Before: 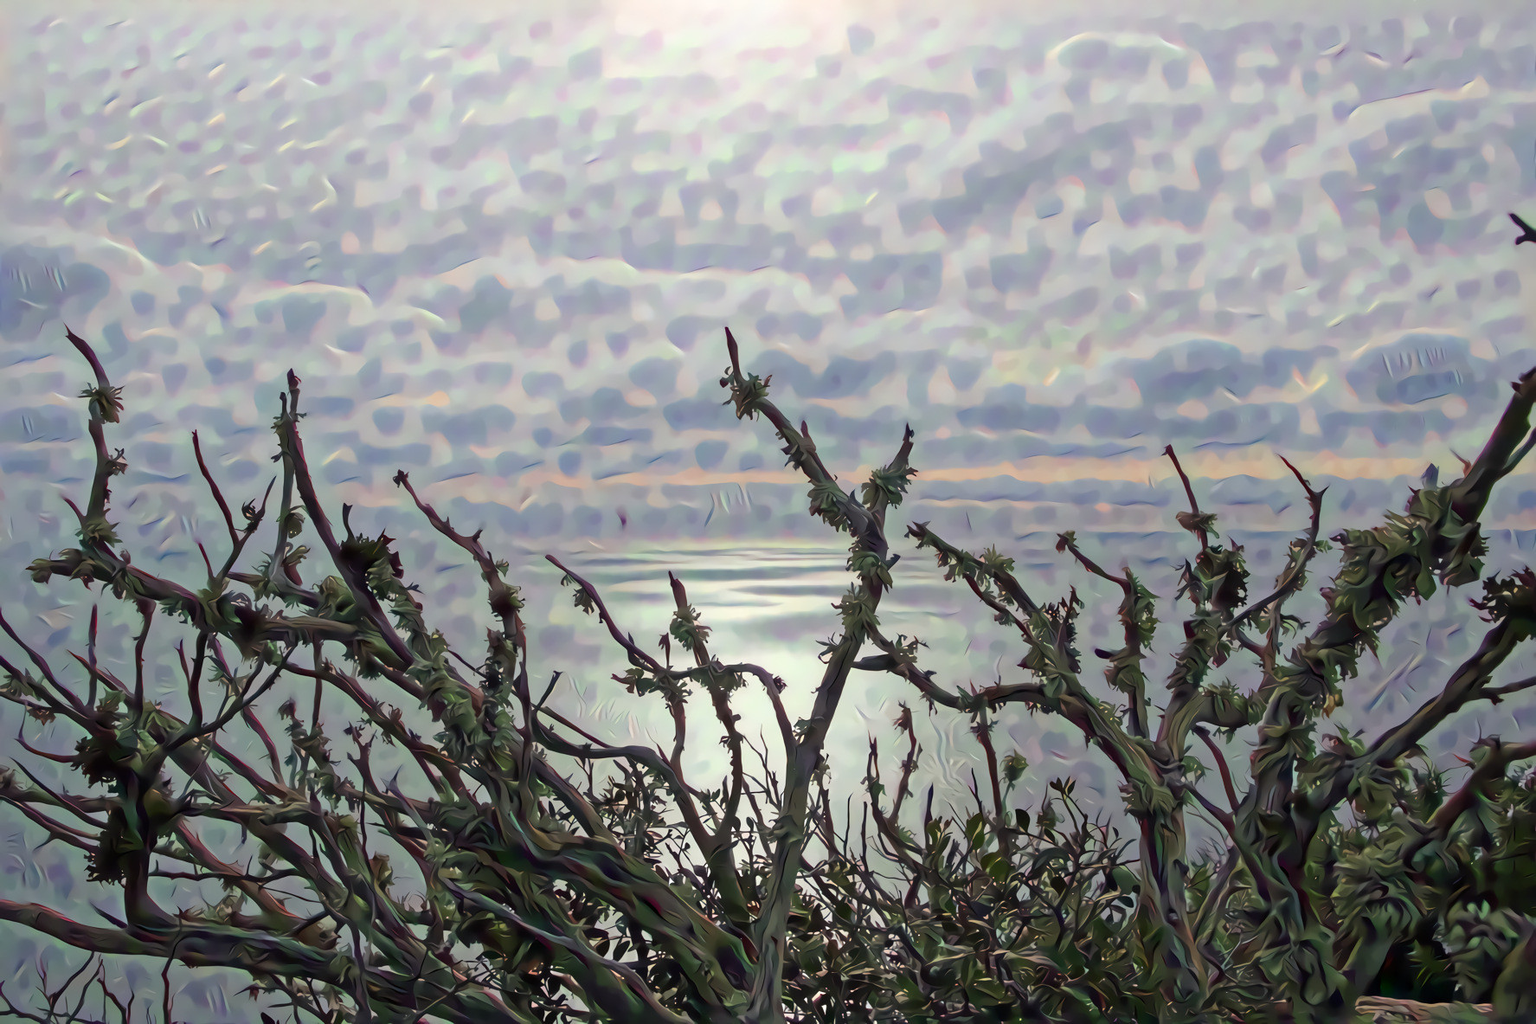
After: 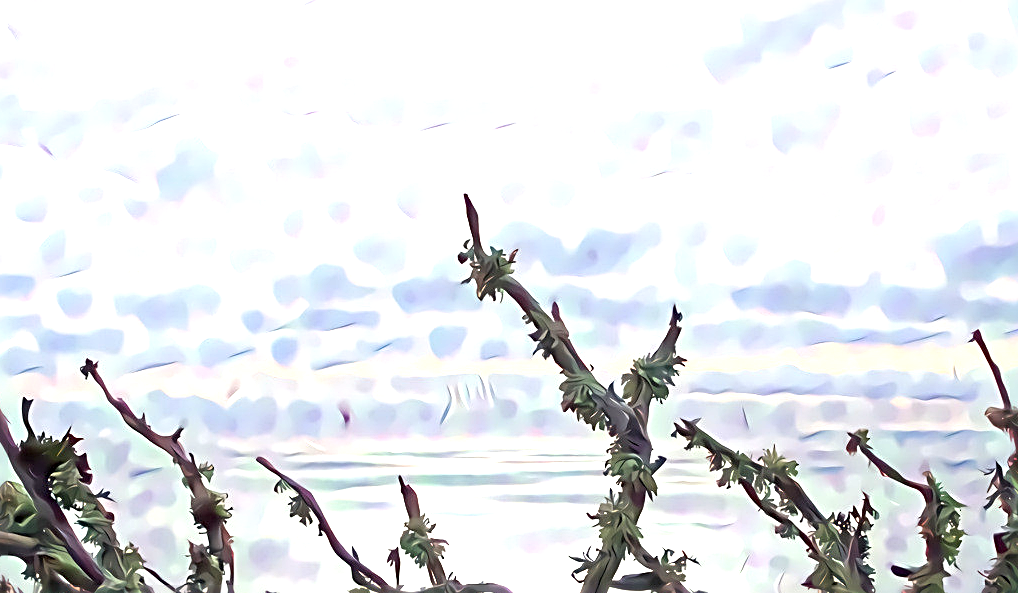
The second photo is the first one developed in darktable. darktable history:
sharpen: radius 2.819, amount 0.703
exposure: black level correction 0.001, exposure 1.398 EV, compensate highlight preservation false
crop: left 21.106%, top 15.634%, right 21.525%, bottom 34.187%
